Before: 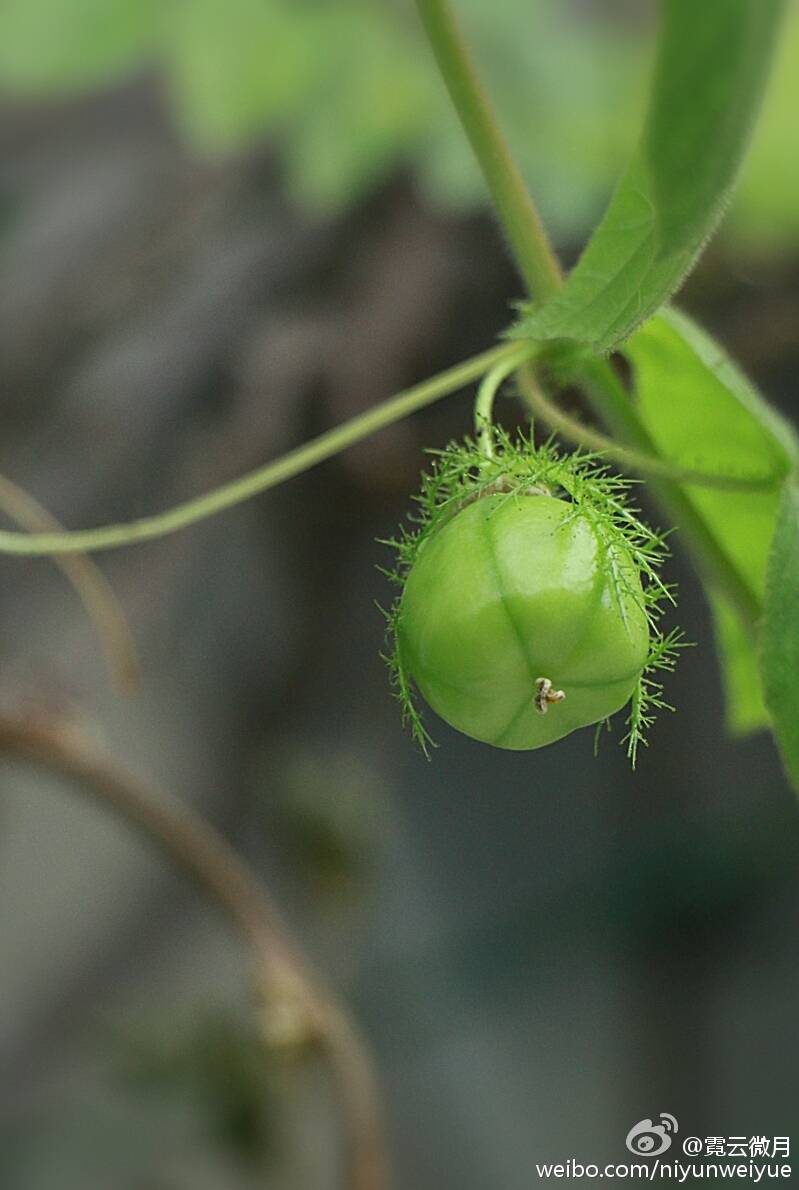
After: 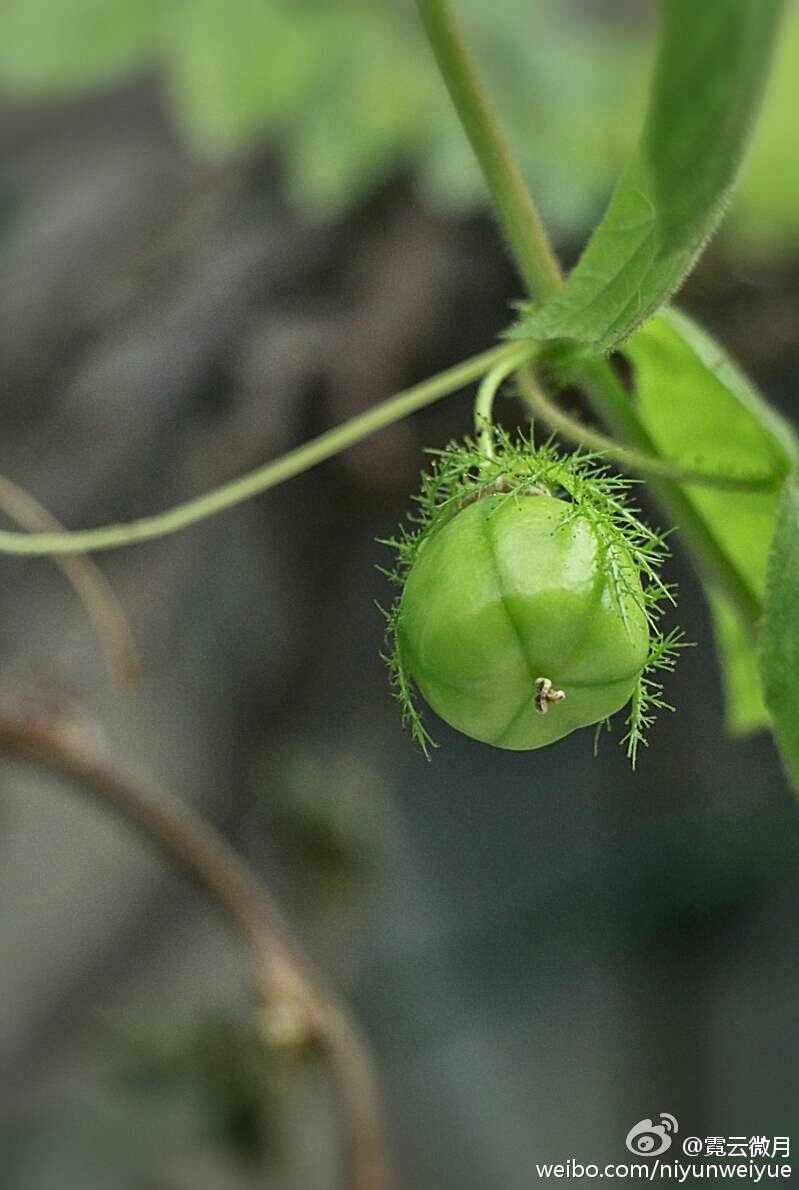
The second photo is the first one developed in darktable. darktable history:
local contrast: mode bilateral grid, contrast 20, coarseness 21, detail 150%, midtone range 0.2
